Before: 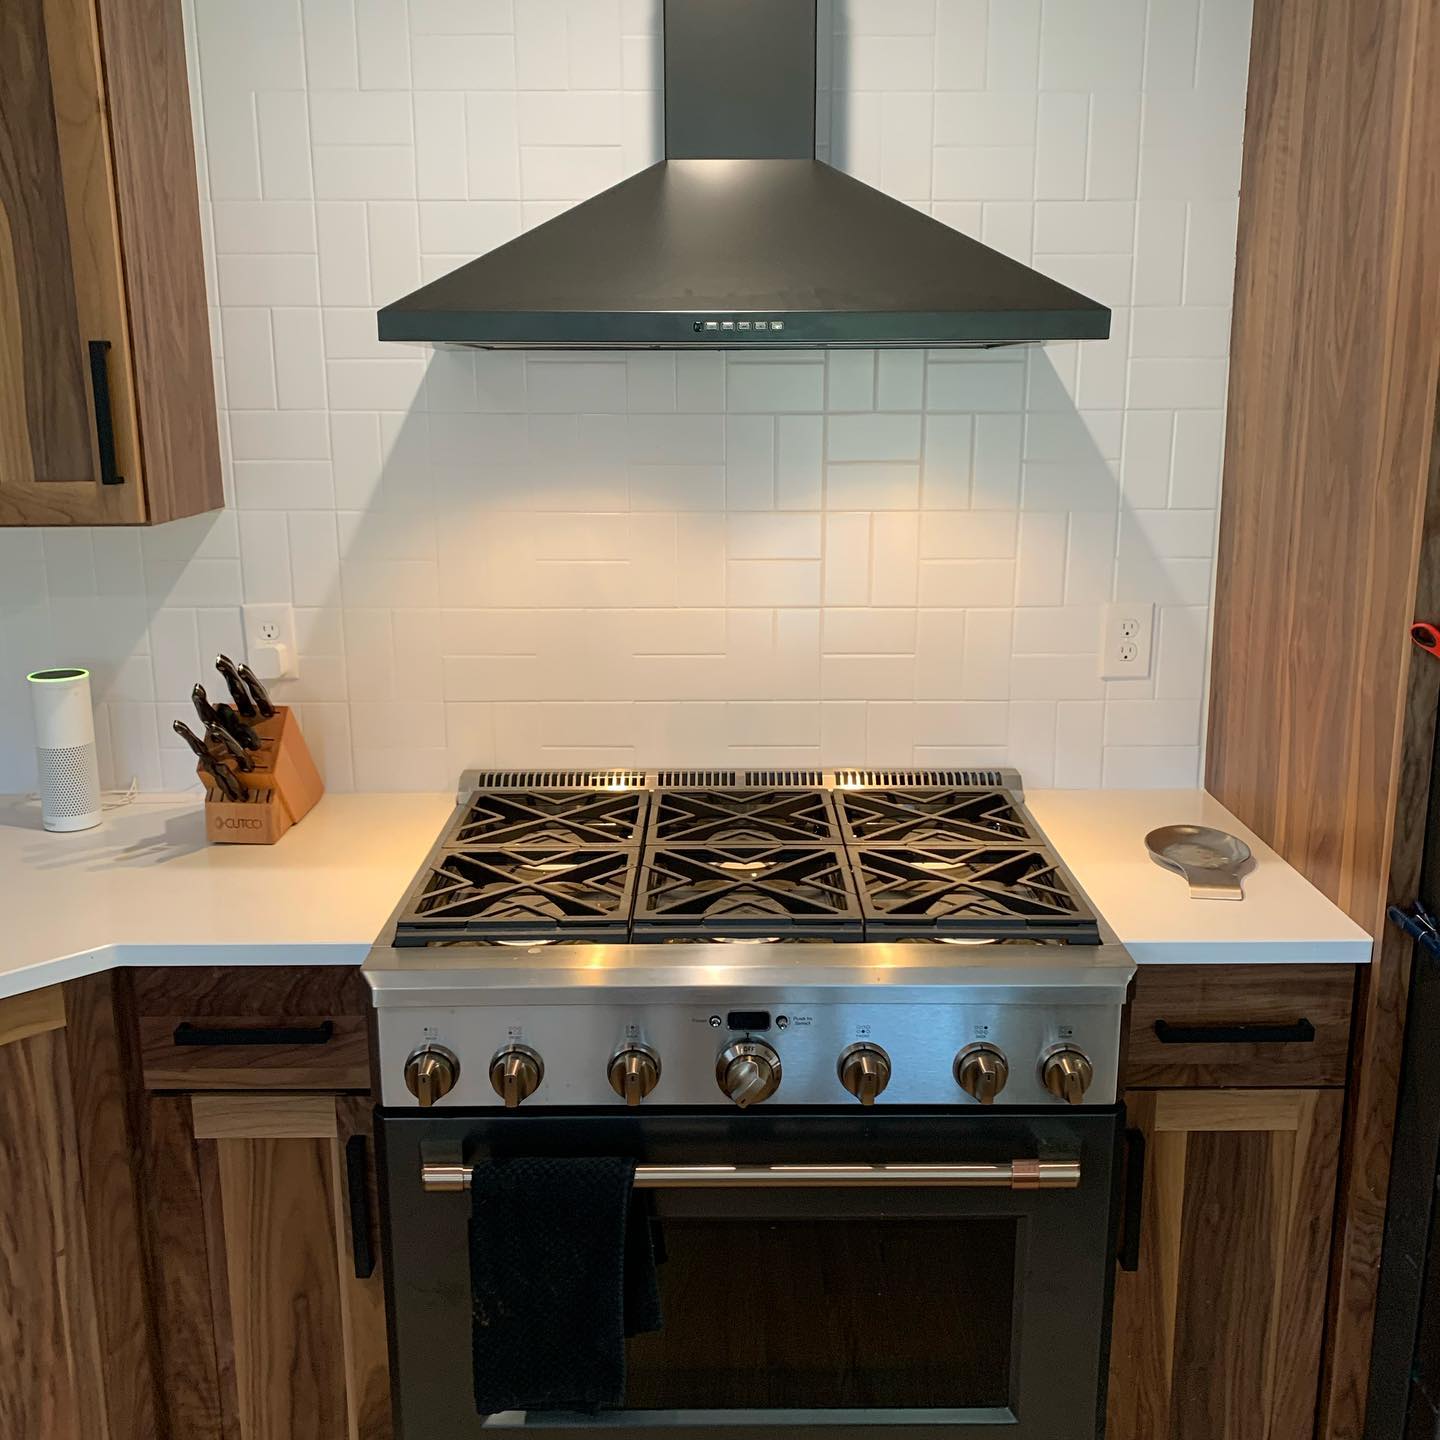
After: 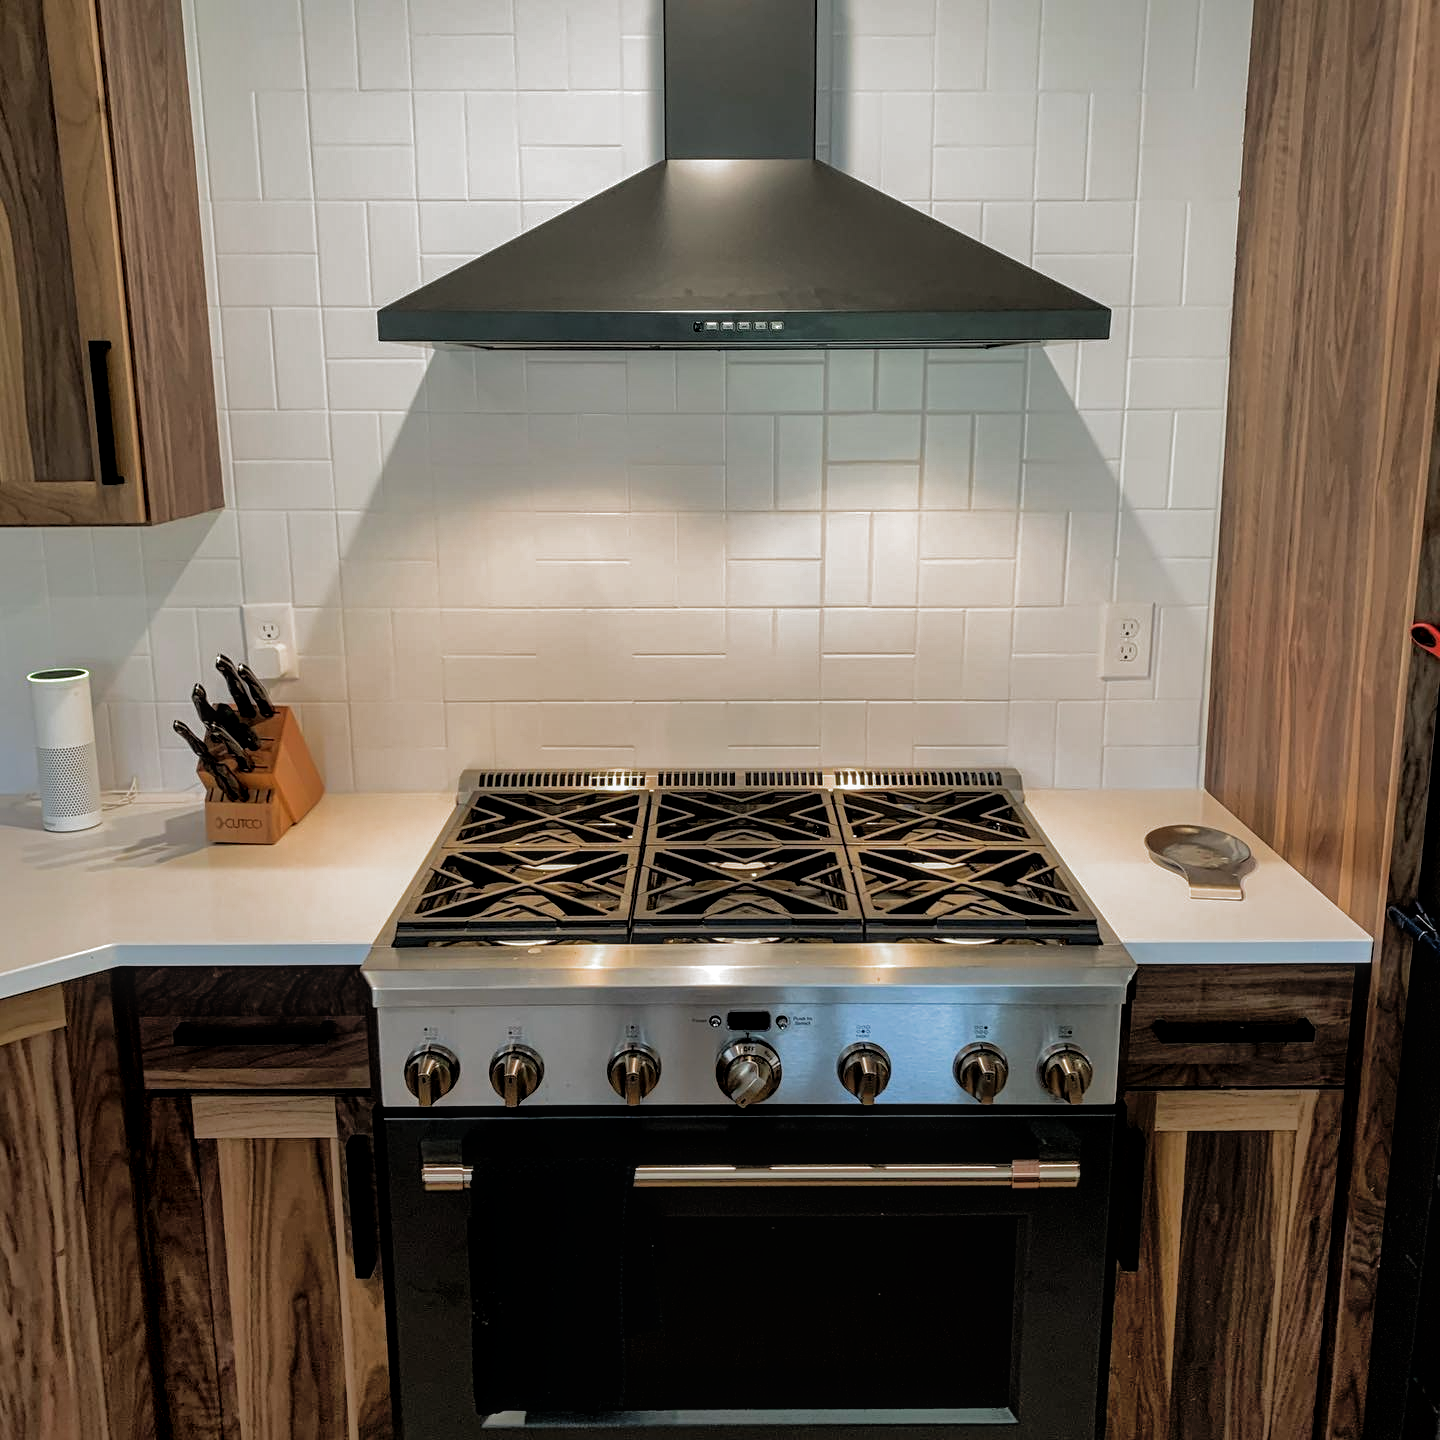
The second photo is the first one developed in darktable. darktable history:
local contrast: on, module defaults
shadows and highlights: highlights -60
filmic rgb: black relative exposure -8.2 EV, white relative exposure 2.2 EV, threshold 3 EV, hardness 7.11, latitude 75%, contrast 1.325, highlights saturation mix -2%, shadows ↔ highlights balance 30%, preserve chrominance RGB euclidean norm, color science v5 (2021), contrast in shadows safe, contrast in highlights safe, enable highlight reconstruction true
